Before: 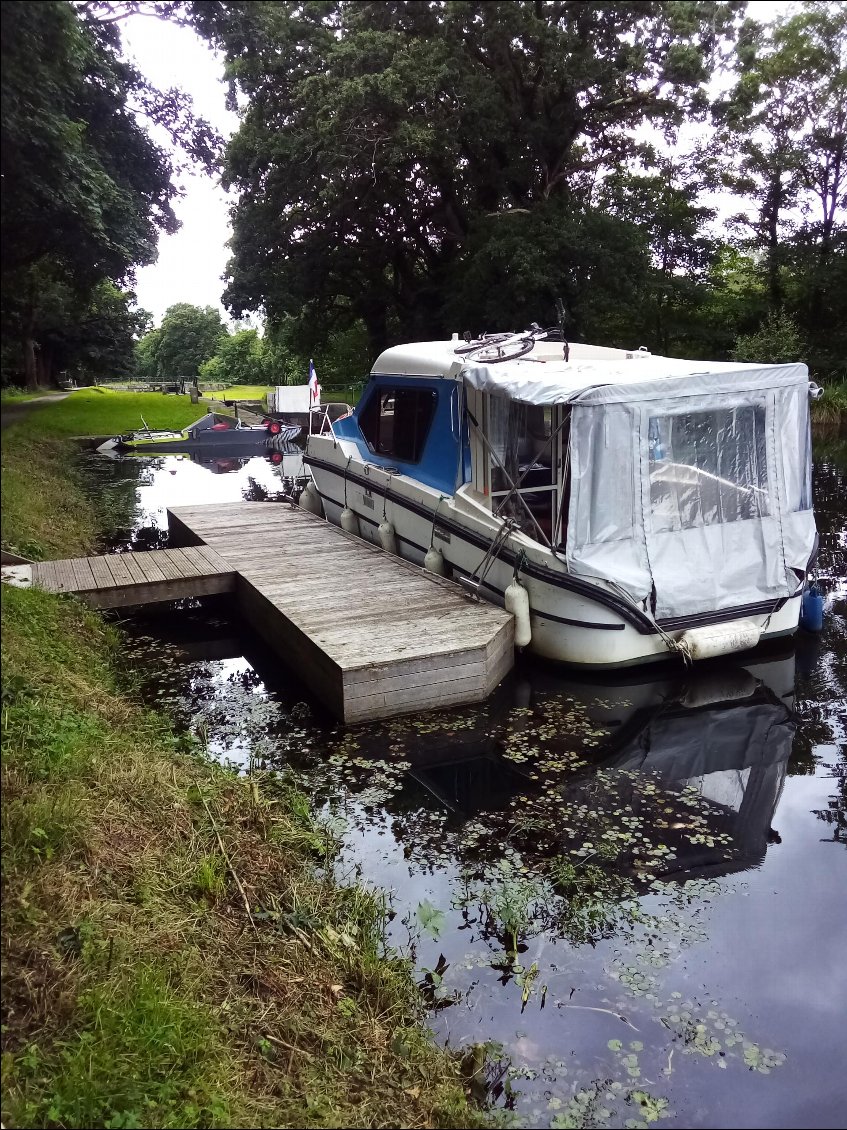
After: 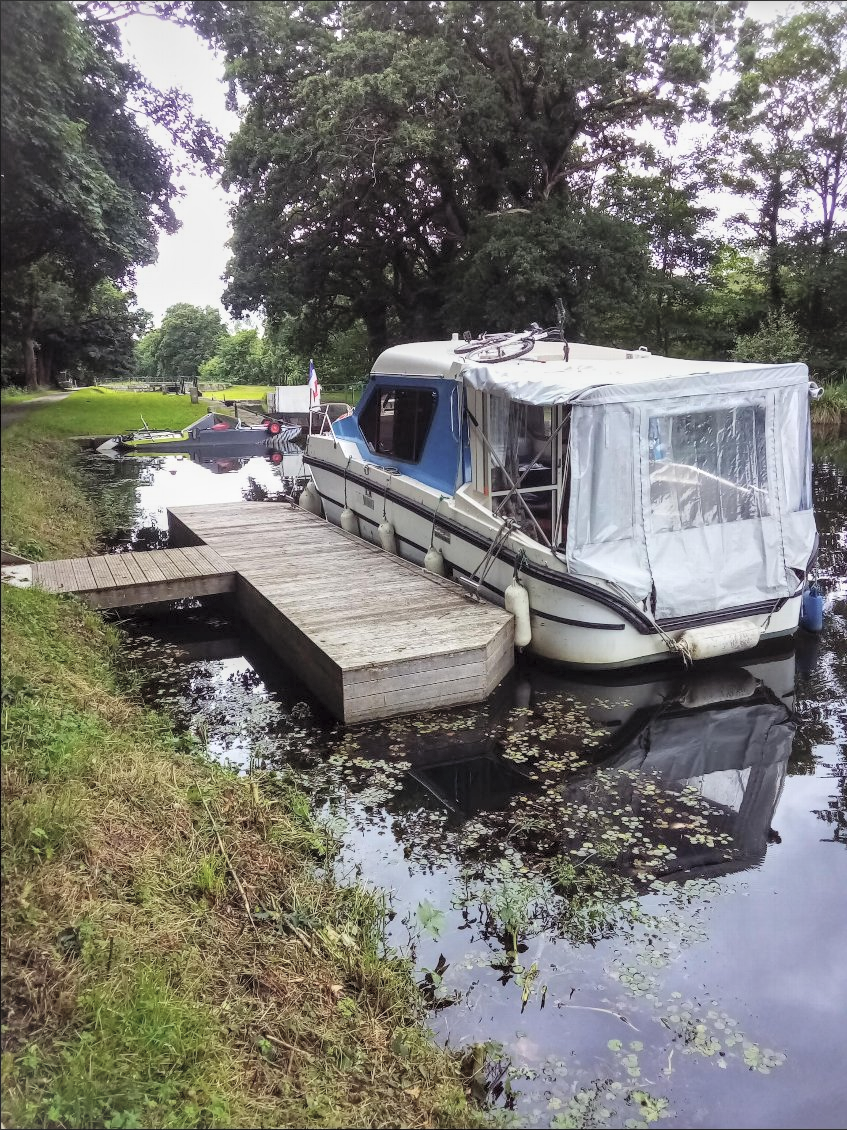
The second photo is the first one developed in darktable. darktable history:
local contrast: on, module defaults
exposure: exposure -0.158 EV, compensate exposure bias true, compensate highlight preservation false
contrast brightness saturation: brightness 0.285
vignetting: fall-off start 91.77%, brightness 0.042, saturation 0.002, center (-0.076, 0.072), unbound false
